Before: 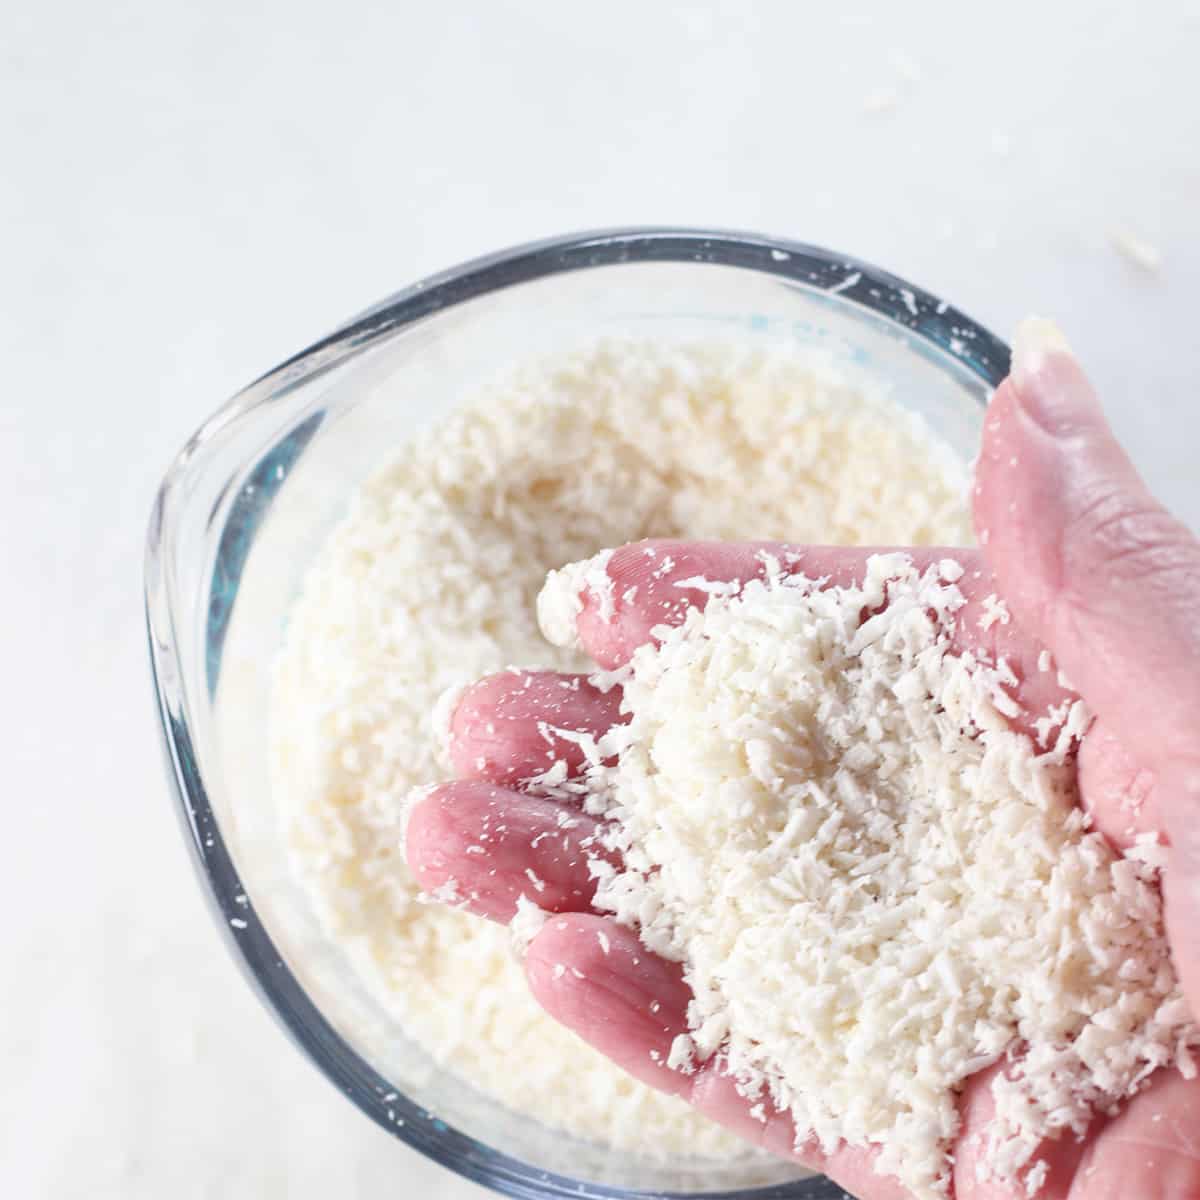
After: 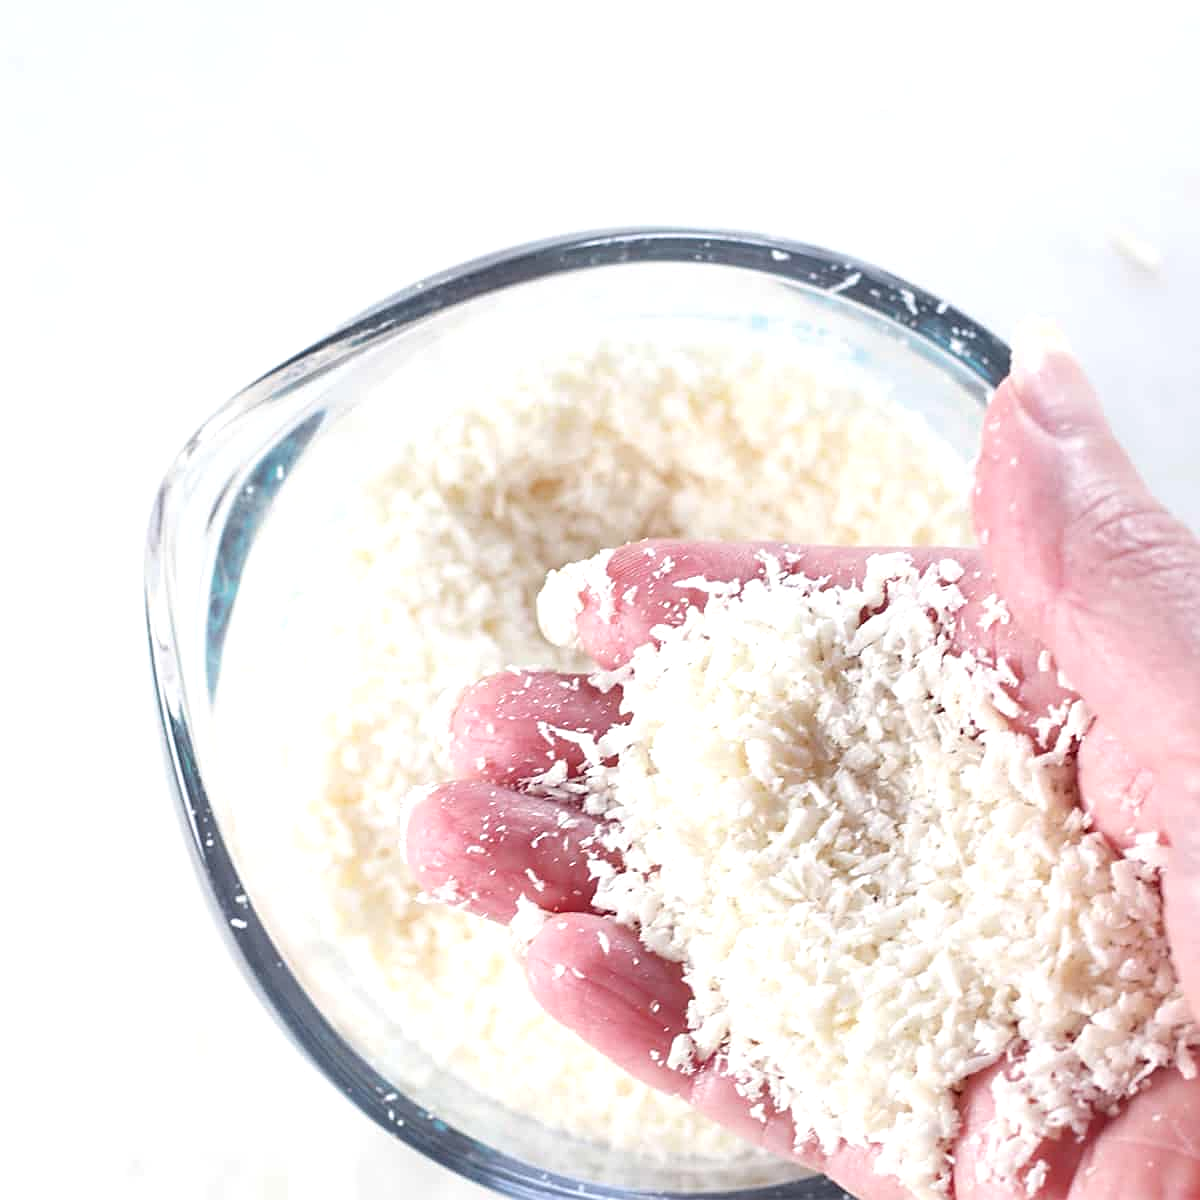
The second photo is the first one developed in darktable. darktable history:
exposure: black level correction 0.001, exposure 0.297 EV, compensate exposure bias true, compensate highlight preservation false
sharpen: on, module defaults
